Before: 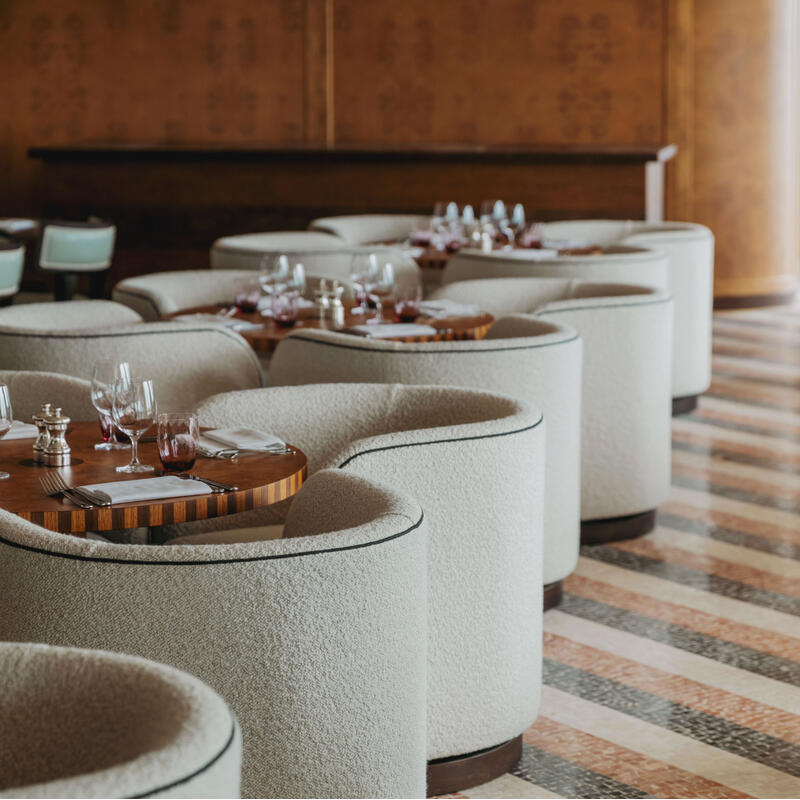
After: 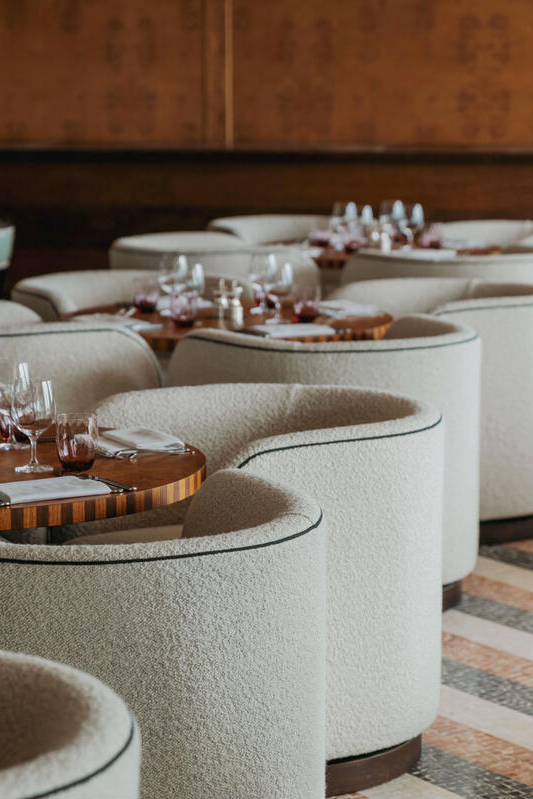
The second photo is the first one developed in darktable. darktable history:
crop and rotate: left 12.673%, right 20.66%
exposure: black level correction 0.002, compensate highlight preservation false
